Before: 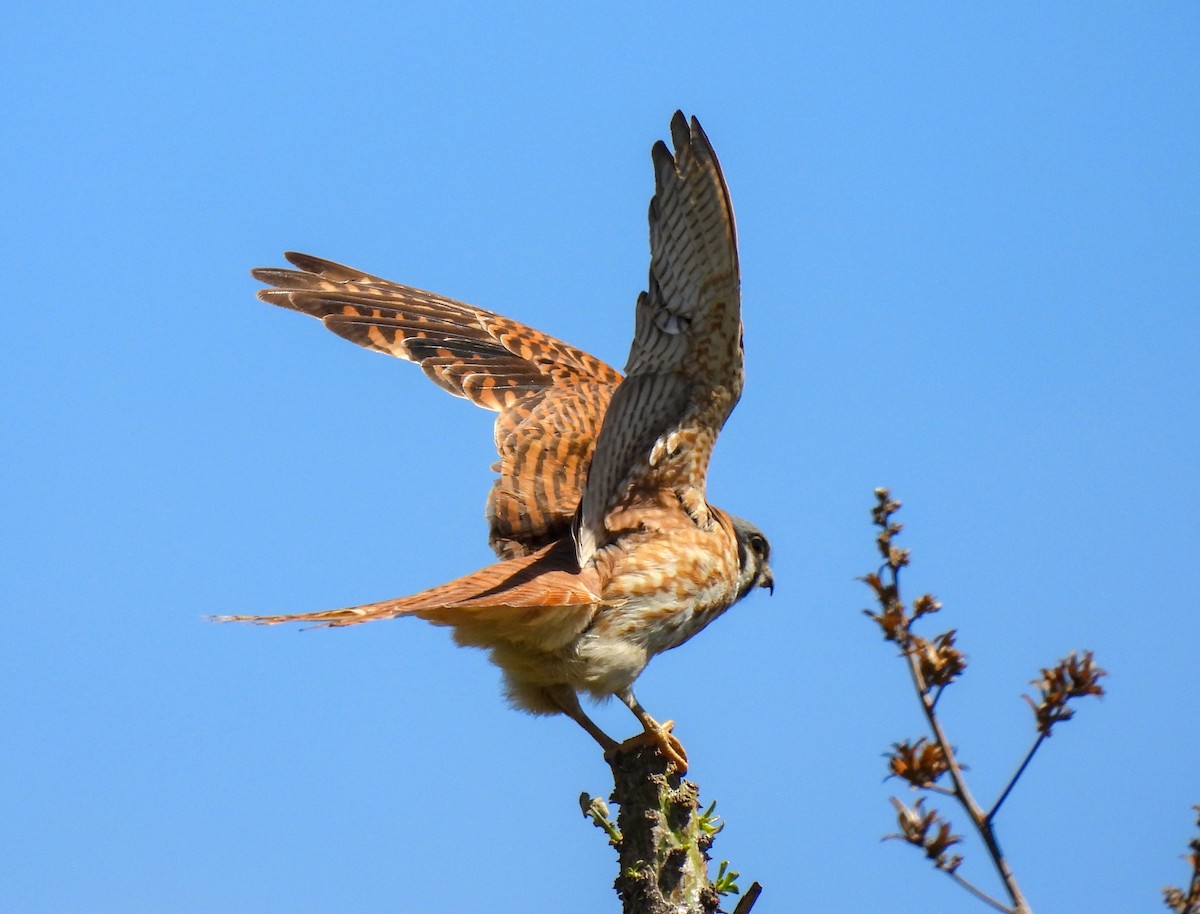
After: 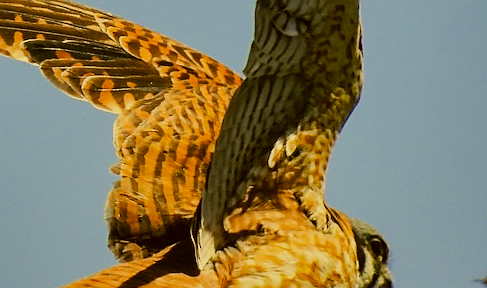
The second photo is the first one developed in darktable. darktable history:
crop: left 31.792%, top 32.628%, right 27.578%, bottom 35.859%
sharpen: on, module defaults
filmic rgb: black relative exposure -7.65 EV, white relative exposure 4.56 EV, threshold 2.96 EV, hardness 3.61, enable highlight reconstruction true
color correction: highlights a* 0.122, highlights b* 29.78, shadows a* -0.26, shadows b* 21.1
shadows and highlights: shadows 20.94, highlights -81.98, soften with gaussian
levels: levels [0, 0.478, 1]
tone curve: curves: ch0 [(0, 0) (0.003, 0.006) (0.011, 0.01) (0.025, 0.017) (0.044, 0.029) (0.069, 0.043) (0.1, 0.064) (0.136, 0.091) (0.177, 0.128) (0.224, 0.162) (0.277, 0.206) (0.335, 0.258) (0.399, 0.324) (0.468, 0.404) (0.543, 0.499) (0.623, 0.595) (0.709, 0.693) (0.801, 0.786) (0.898, 0.883) (1, 1)], preserve colors none
